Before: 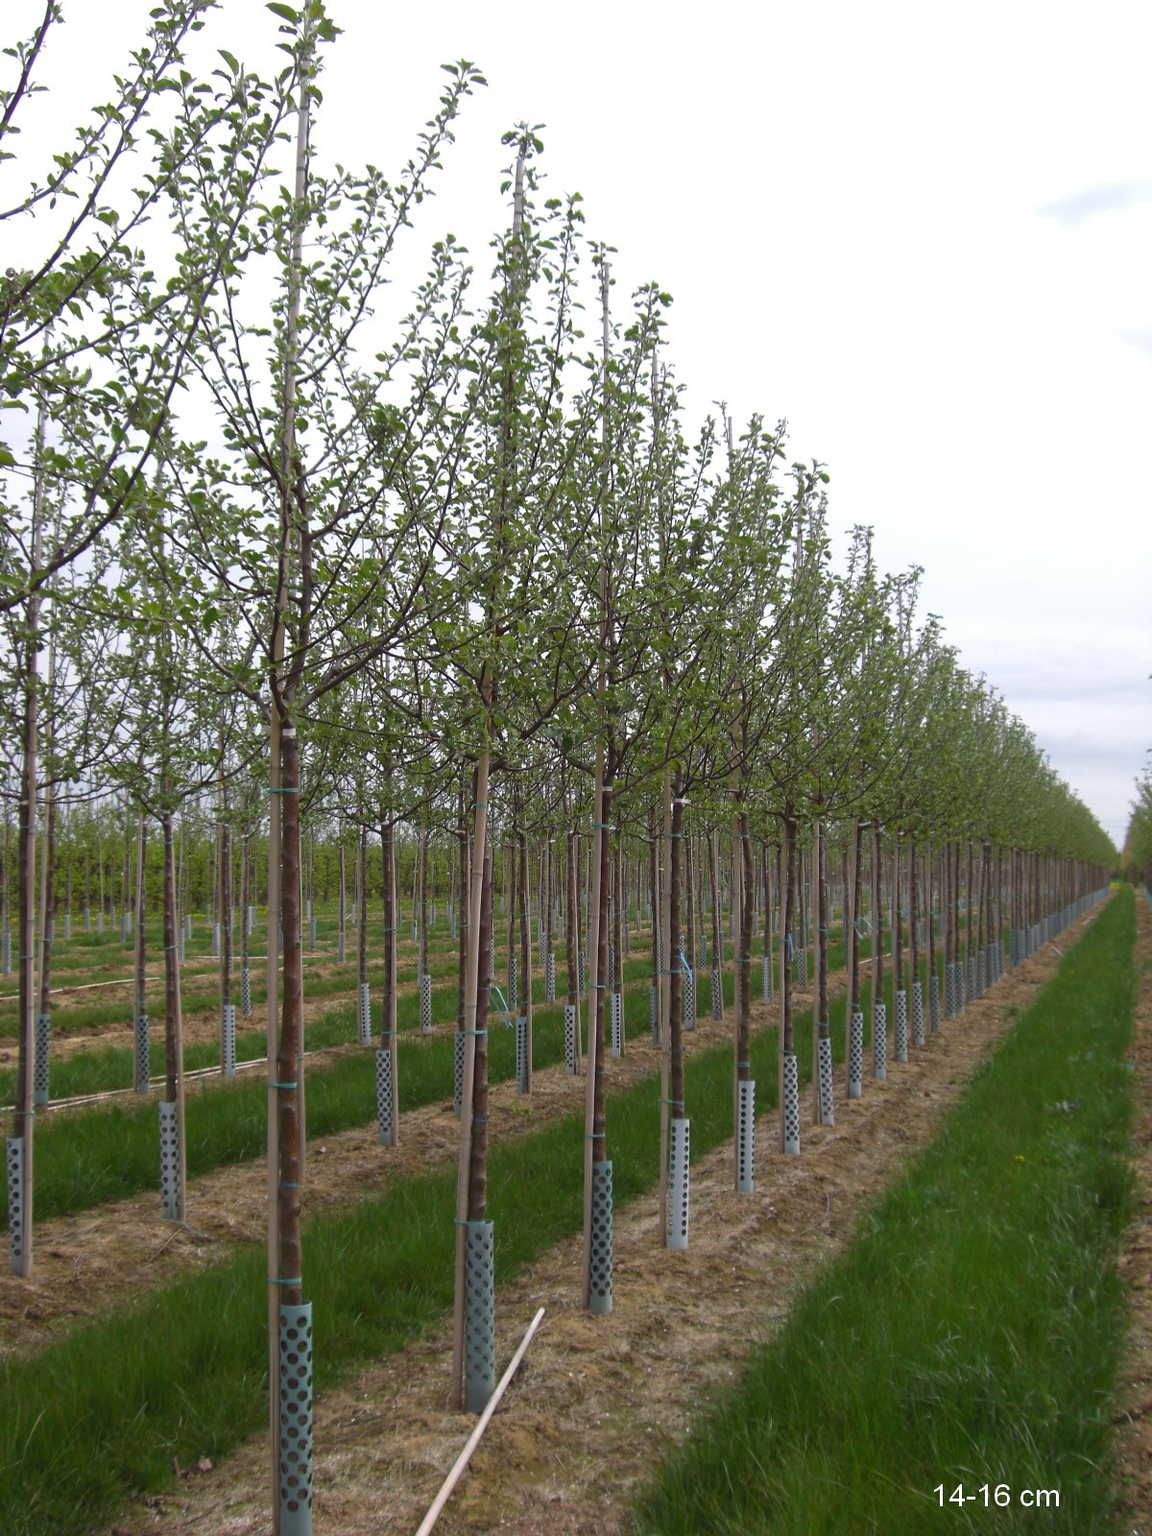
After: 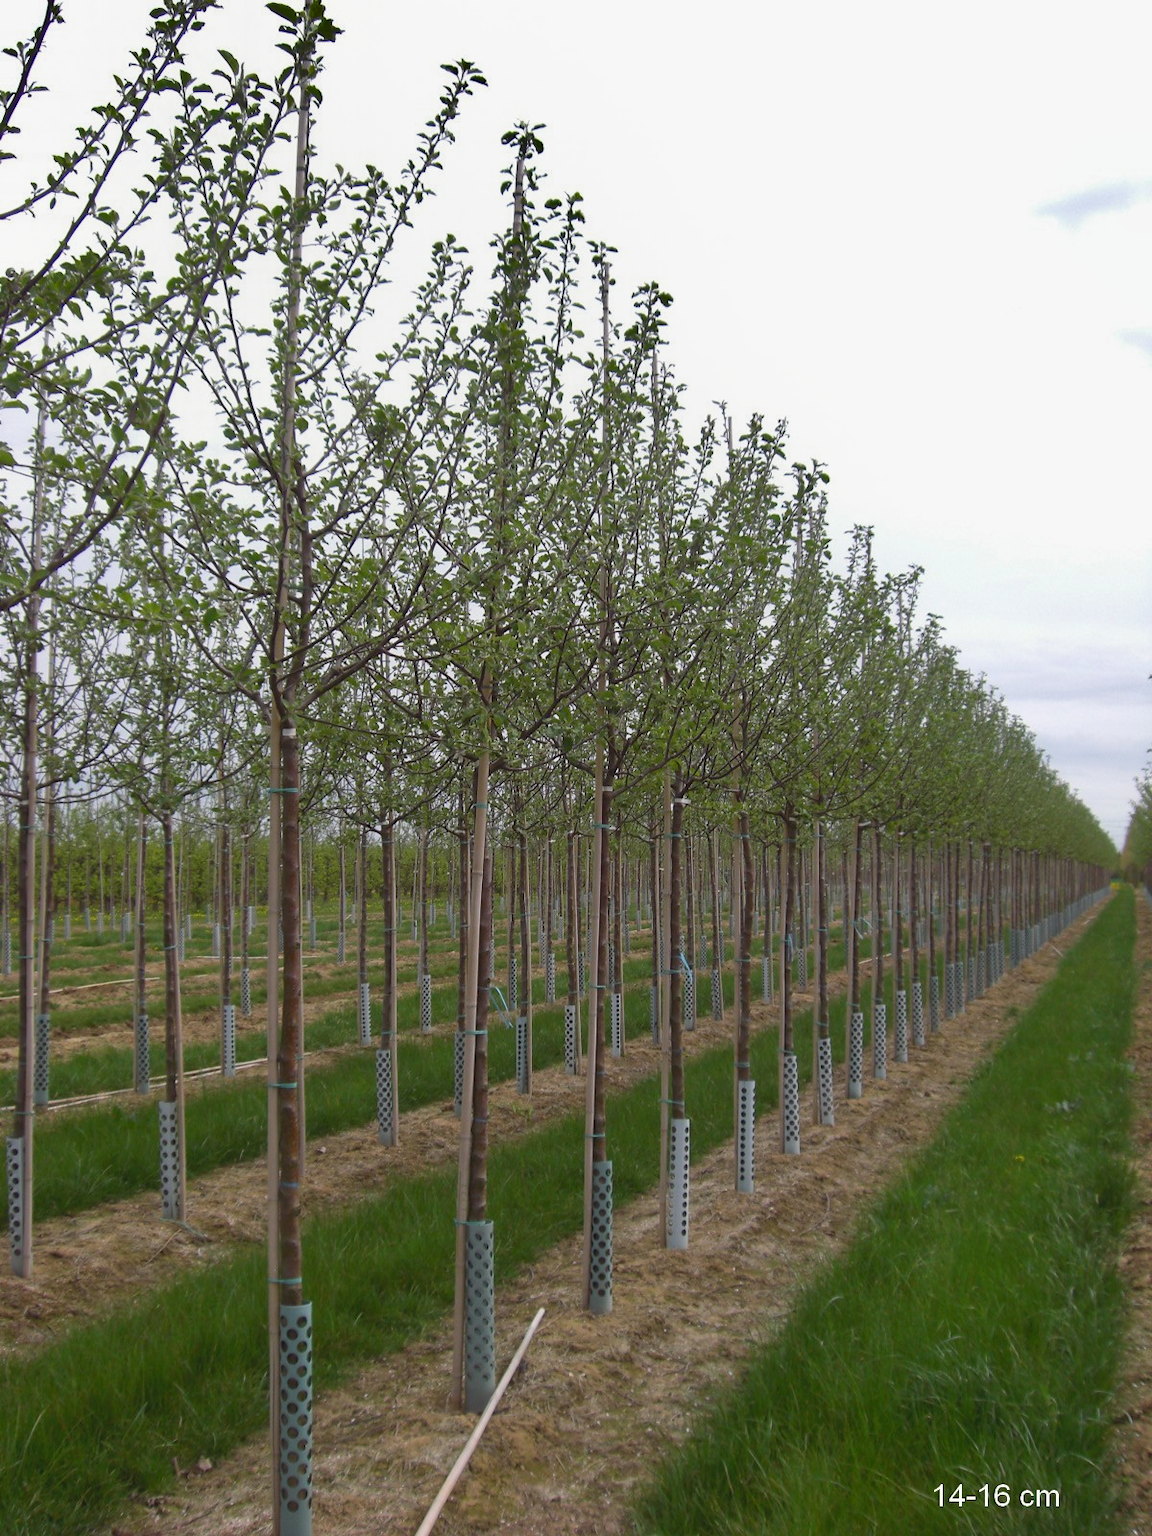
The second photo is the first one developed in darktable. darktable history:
shadows and highlights: shadows 43.71, white point adjustment -1.46, soften with gaussian
exposure: black level correction 0.001, compensate highlight preservation false
contrast equalizer: octaves 7, y [[0.6 ×6], [0.55 ×6], [0 ×6], [0 ×6], [0 ×6]], mix -0.3
